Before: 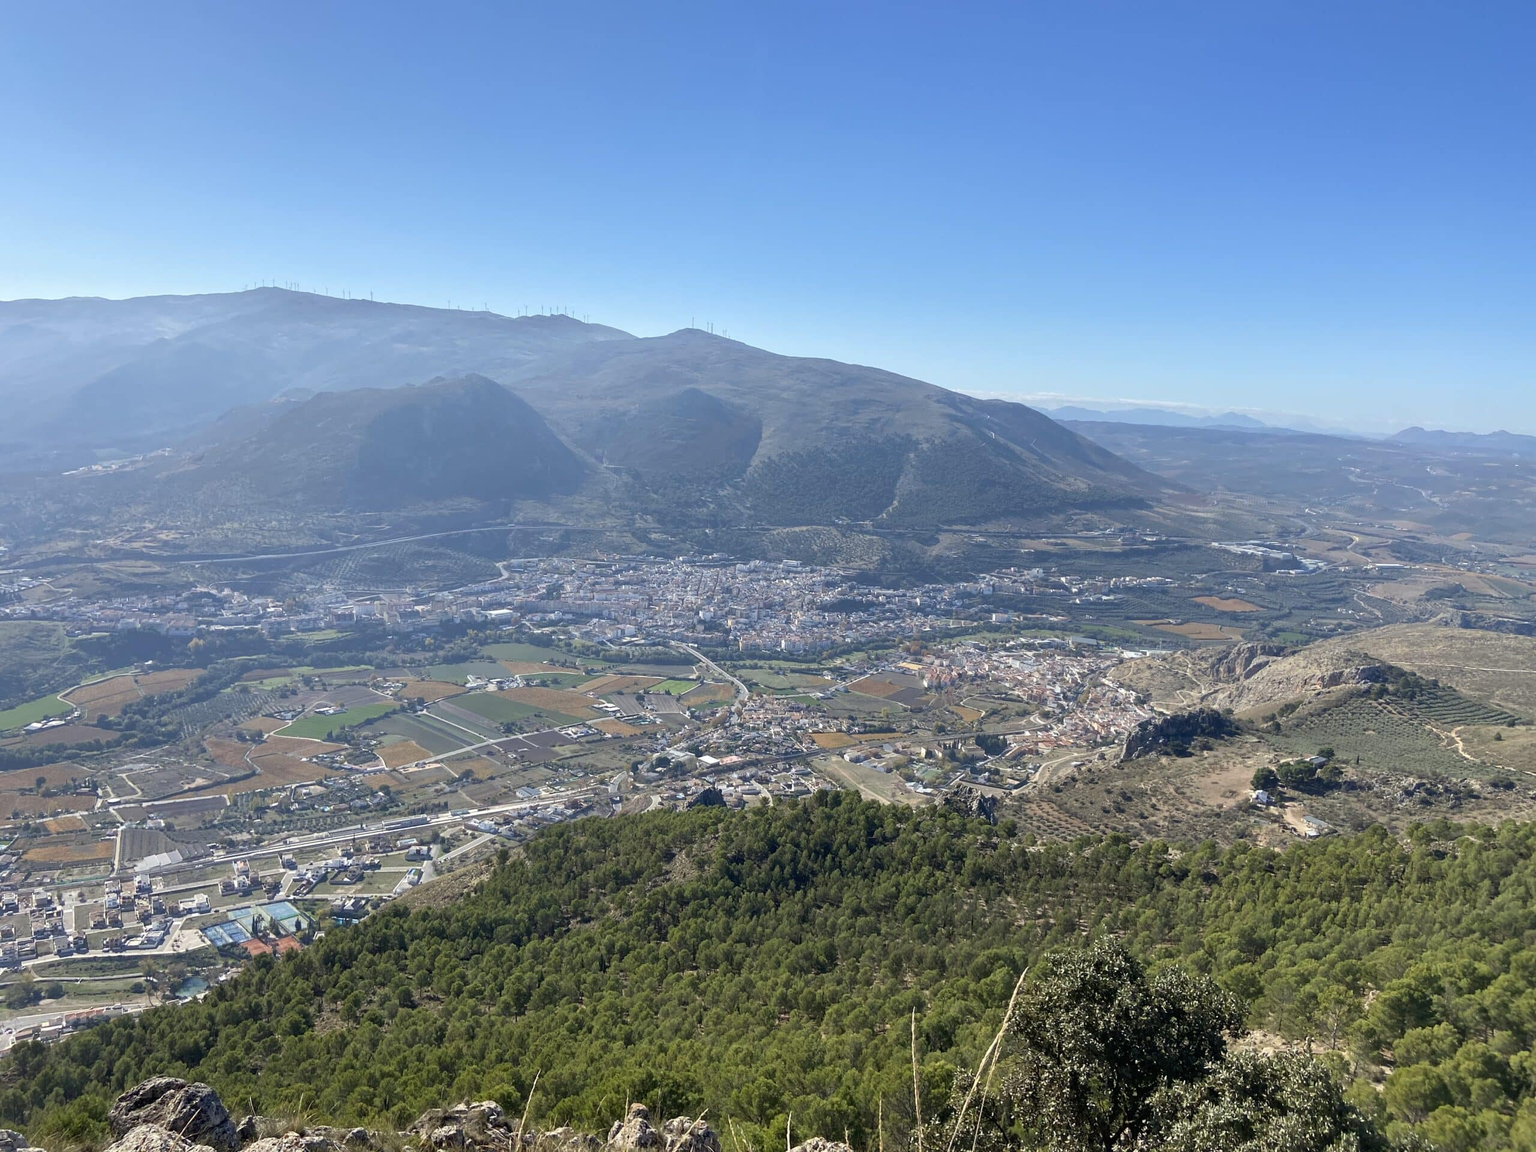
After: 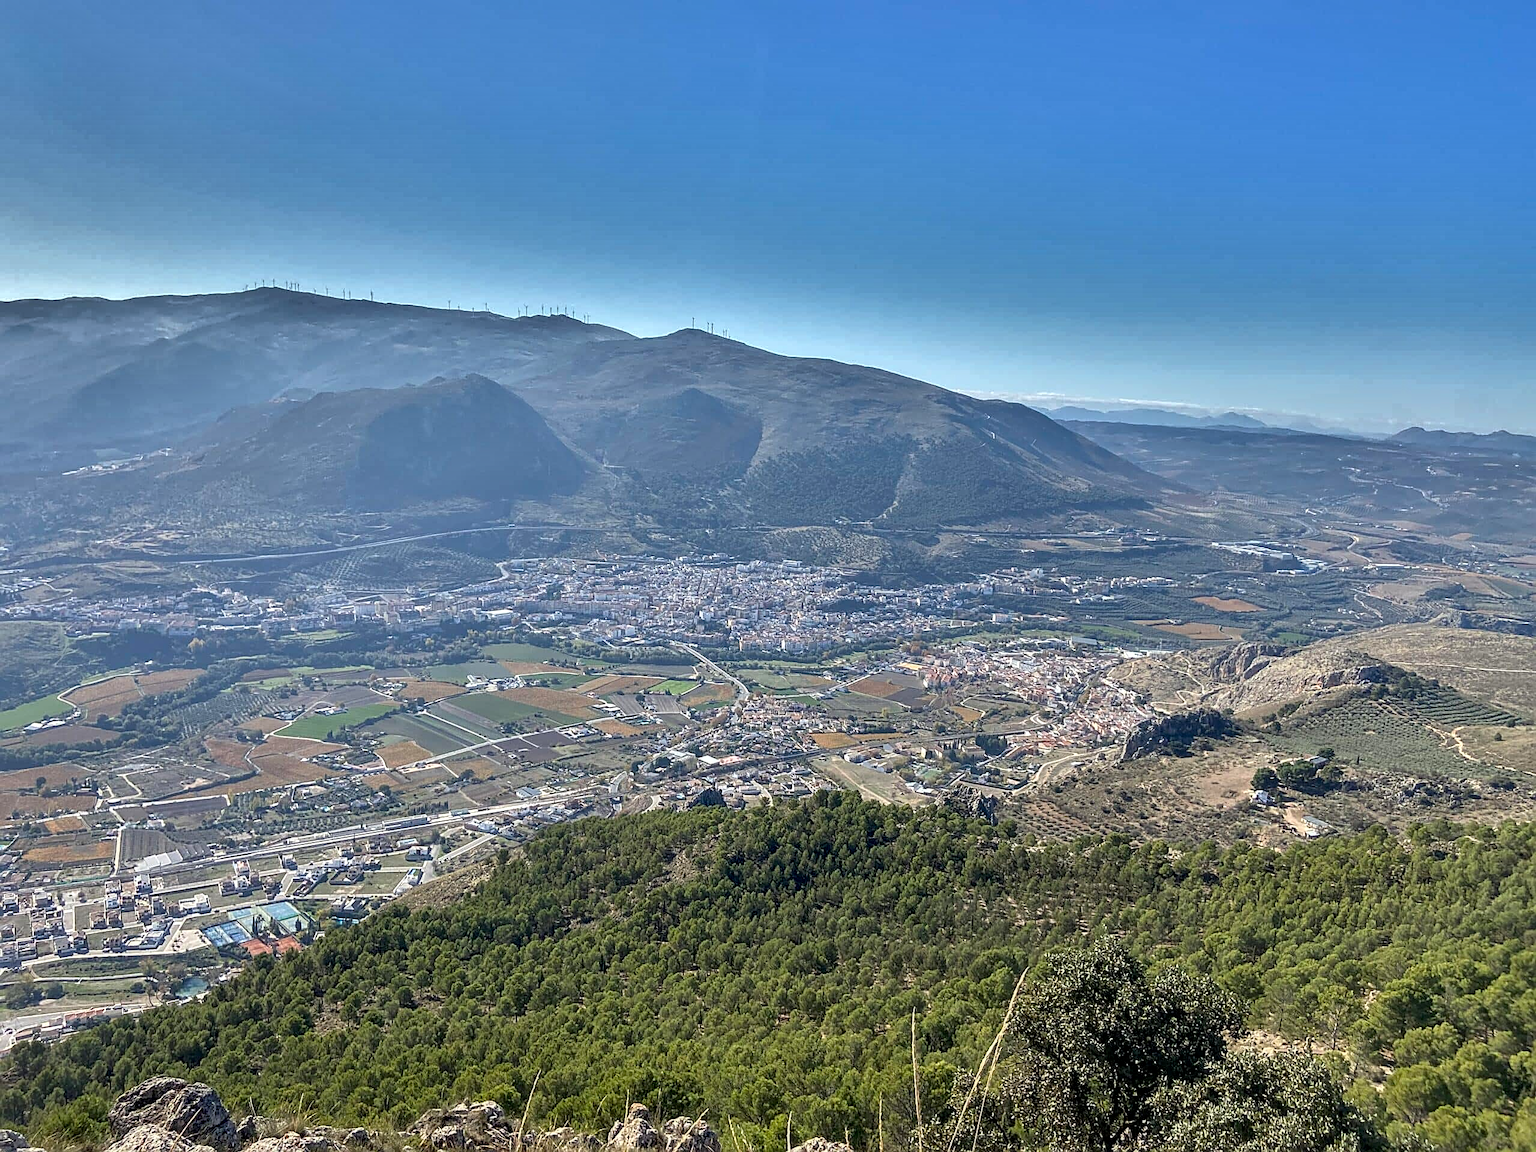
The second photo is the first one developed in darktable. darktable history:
sharpen: amount 0.742
exposure: exposure 0.127 EV, compensate exposure bias true, compensate highlight preservation false
shadows and highlights: shadows 21.02, highlights -81.33, shadows color adjustment 99.13%, highlights color adjustment 0.485%, soften with gaussian
local contrast: on, module defaults
